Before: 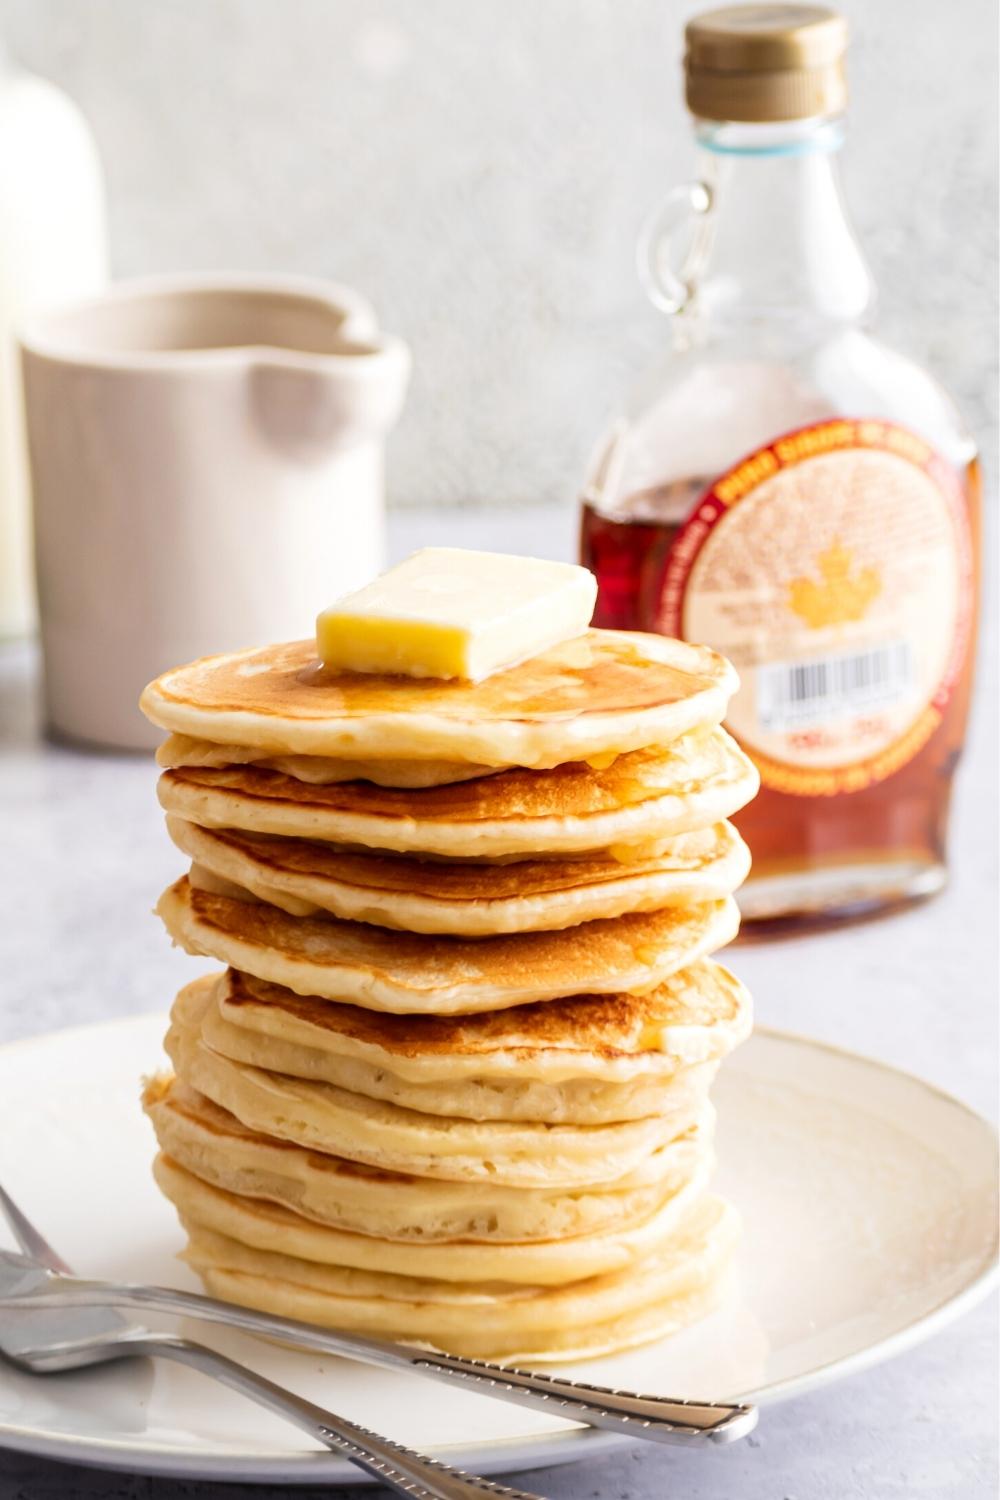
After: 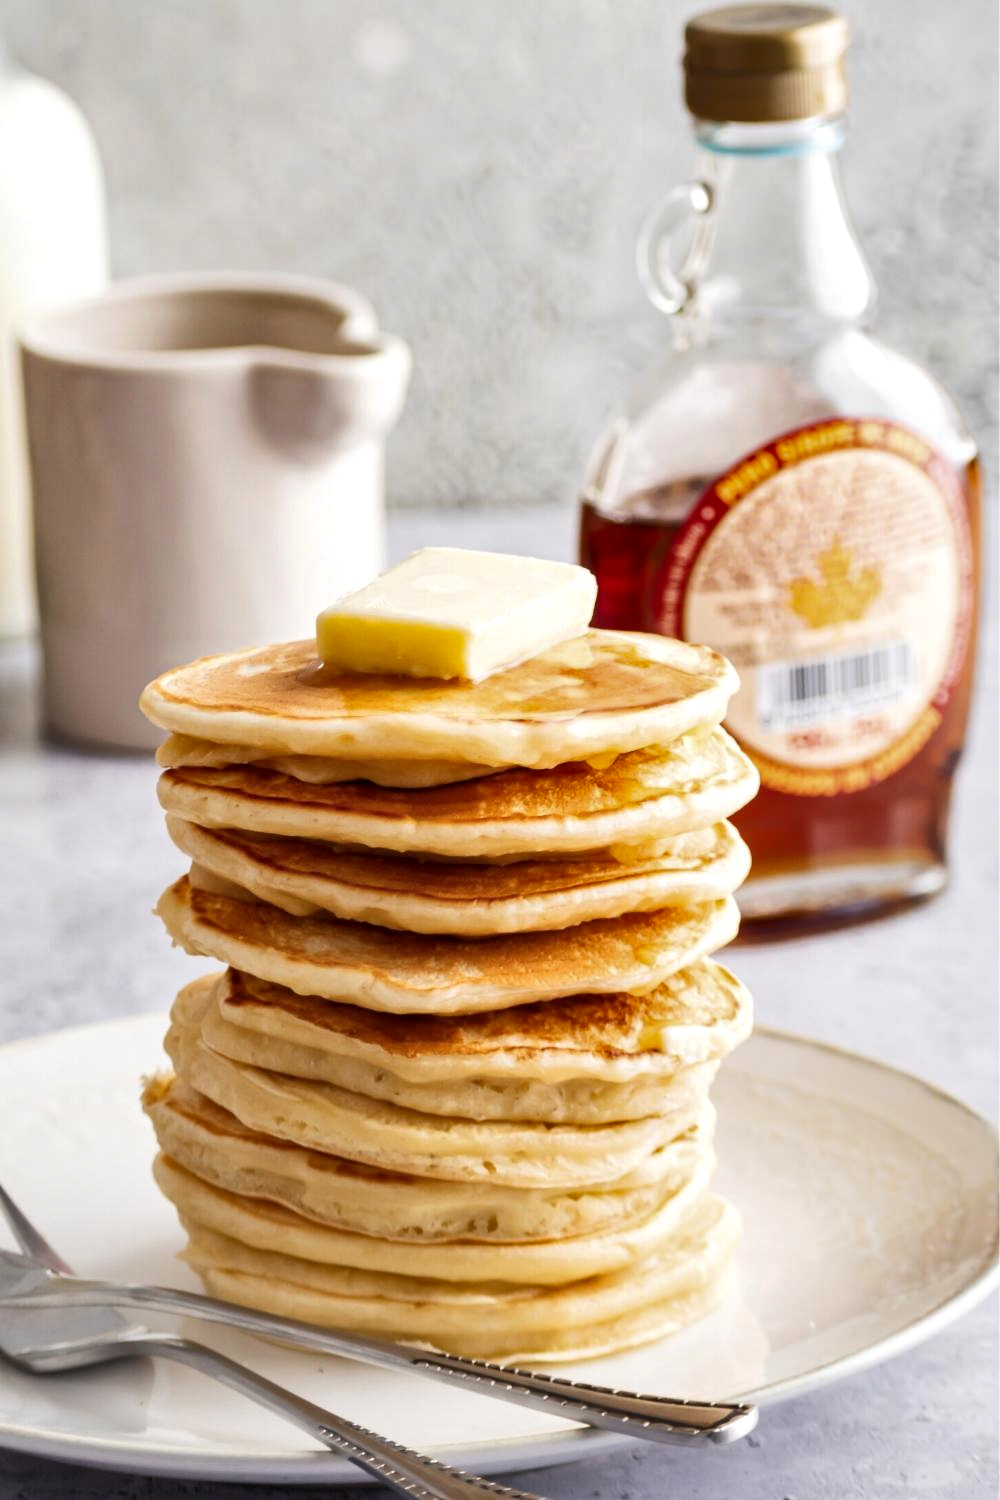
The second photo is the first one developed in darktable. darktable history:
shadows and highlights: soften with gaussian
local contrast: mode bilateral grid, contrast 21, coarseness 50, detail 119%, midtone range 0.2
contrast brightness saturation: saturation -0.058
